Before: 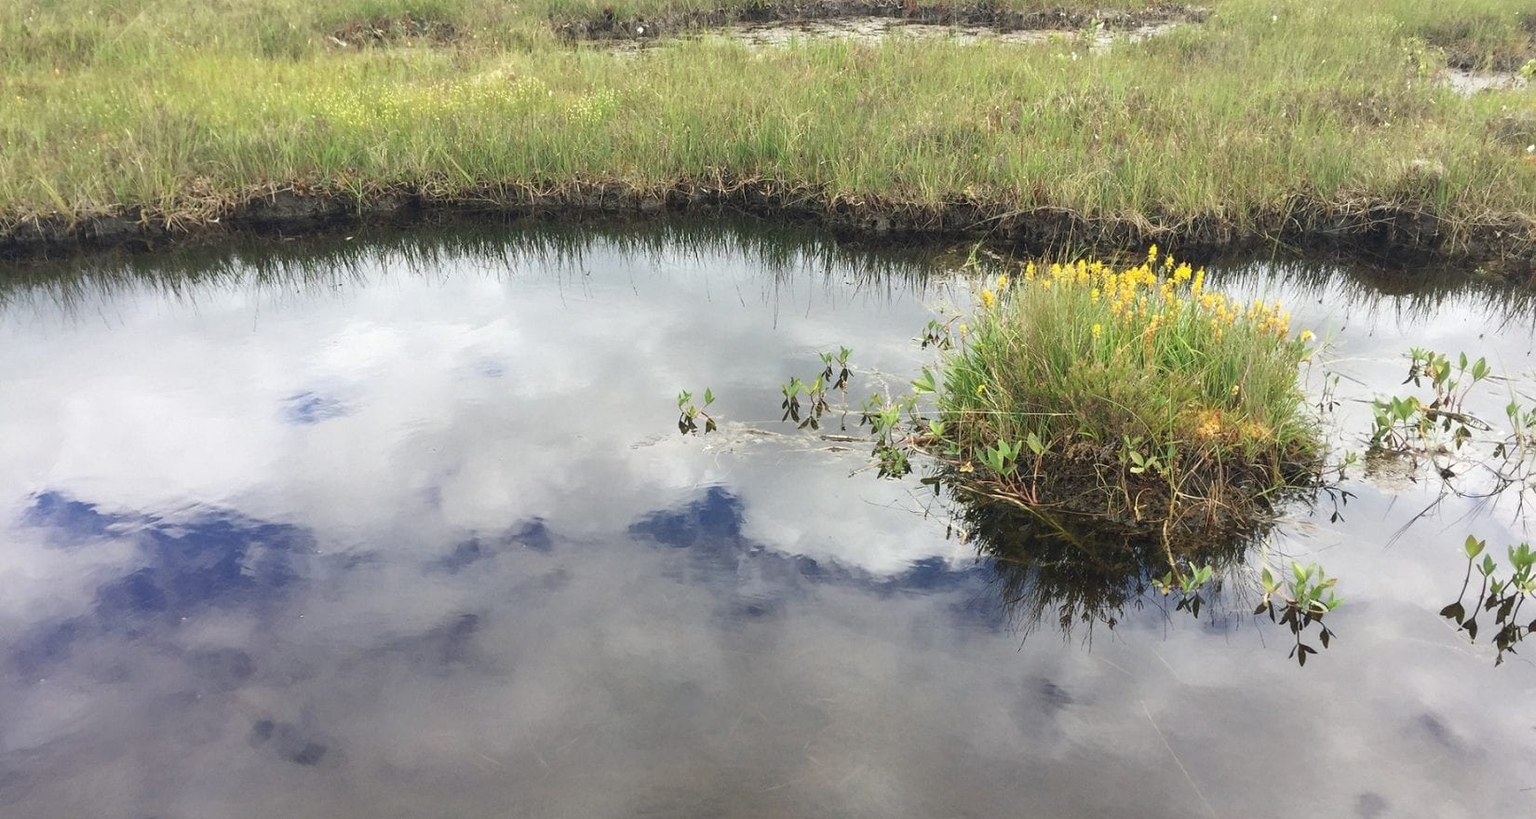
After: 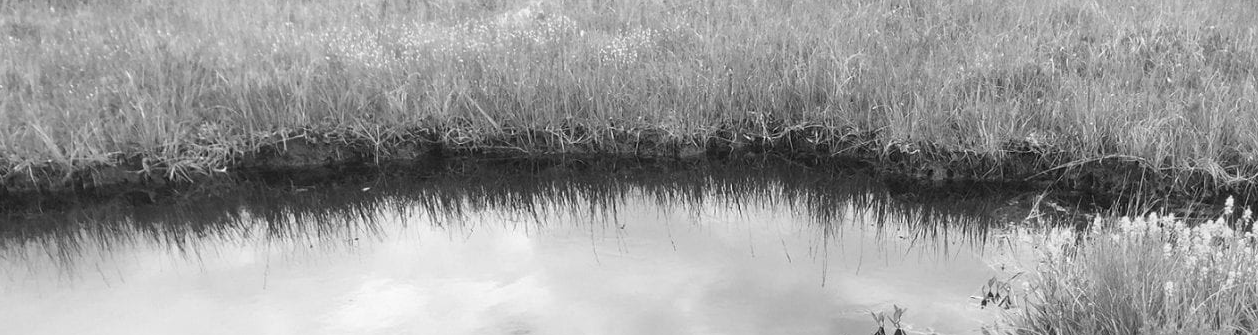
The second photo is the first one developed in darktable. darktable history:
crop: left 0.579%, top 7.627%, right 23.167%, bottom 54.275%
monochrome: on, module defaults
